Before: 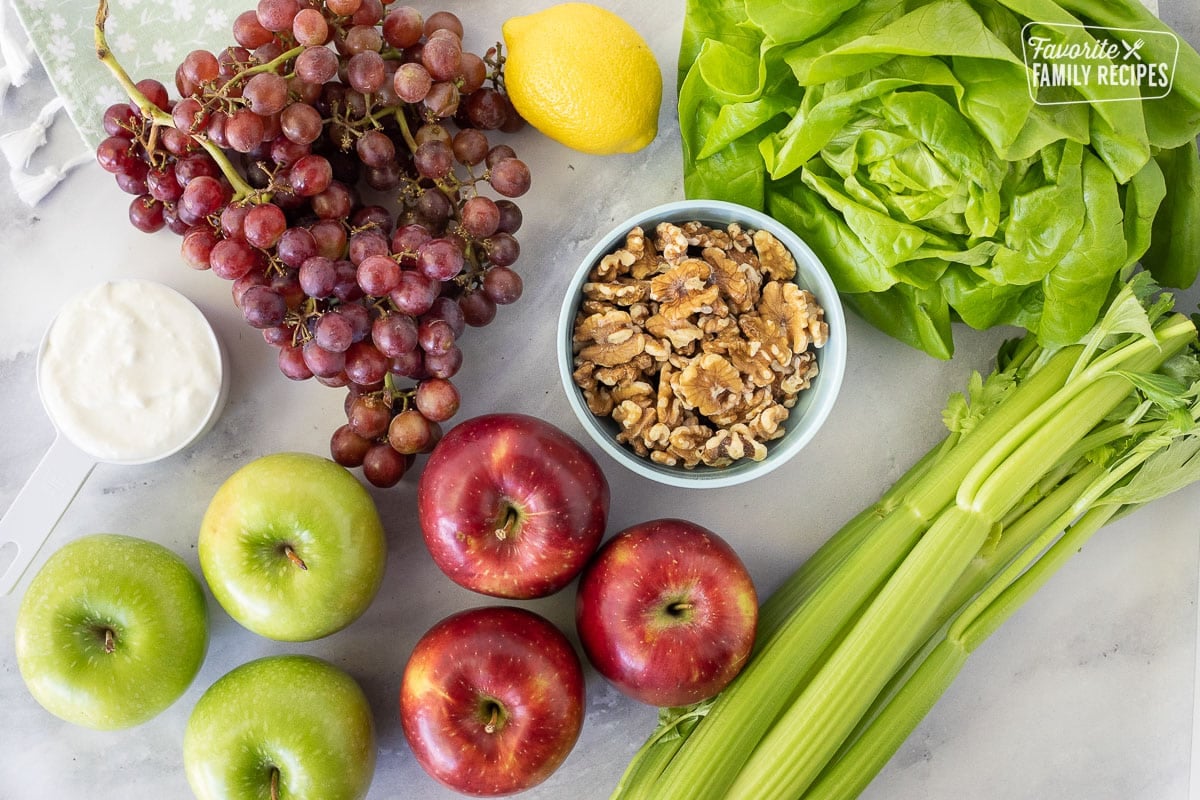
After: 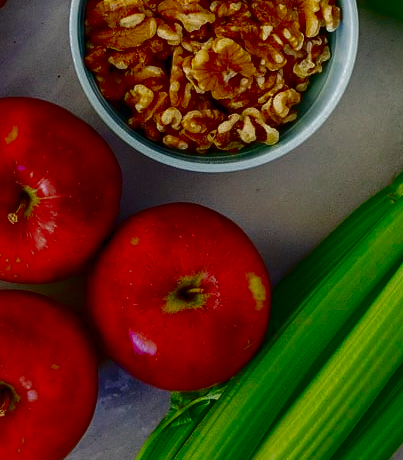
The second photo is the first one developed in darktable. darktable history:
contrast brightness saturation: brightness -0.99, saturation 0.999
crop: left 40.699%, top 39.607%, right 25.668%, bottom 2.828%
shadows and highlights: on, module defaults
color zones: curves: ch0 [(0, 0.5) (0.125, 0.4) (0.25, 0.5) (0.375, 0.4) (0.5, 0.4) (0.625, 0.35) (0.75, 0.35) (0.875, 0.5)]; ch1 [(0, 0.35) (0.125, 0.45) (0.25, 0.35) (0.375, 0.35) (0.5, 0.35) (0.625, 0.35) (0.75, 0.45) (0.875, 0.35)]; ch2 [(0, 0.6) (0.125, 0.5) (0.25, 0.5) (0.375, 0.6) (0.5, 0.6) (0.625, 0.5) (0.75, 0.5) (0.875, 0.5)]
